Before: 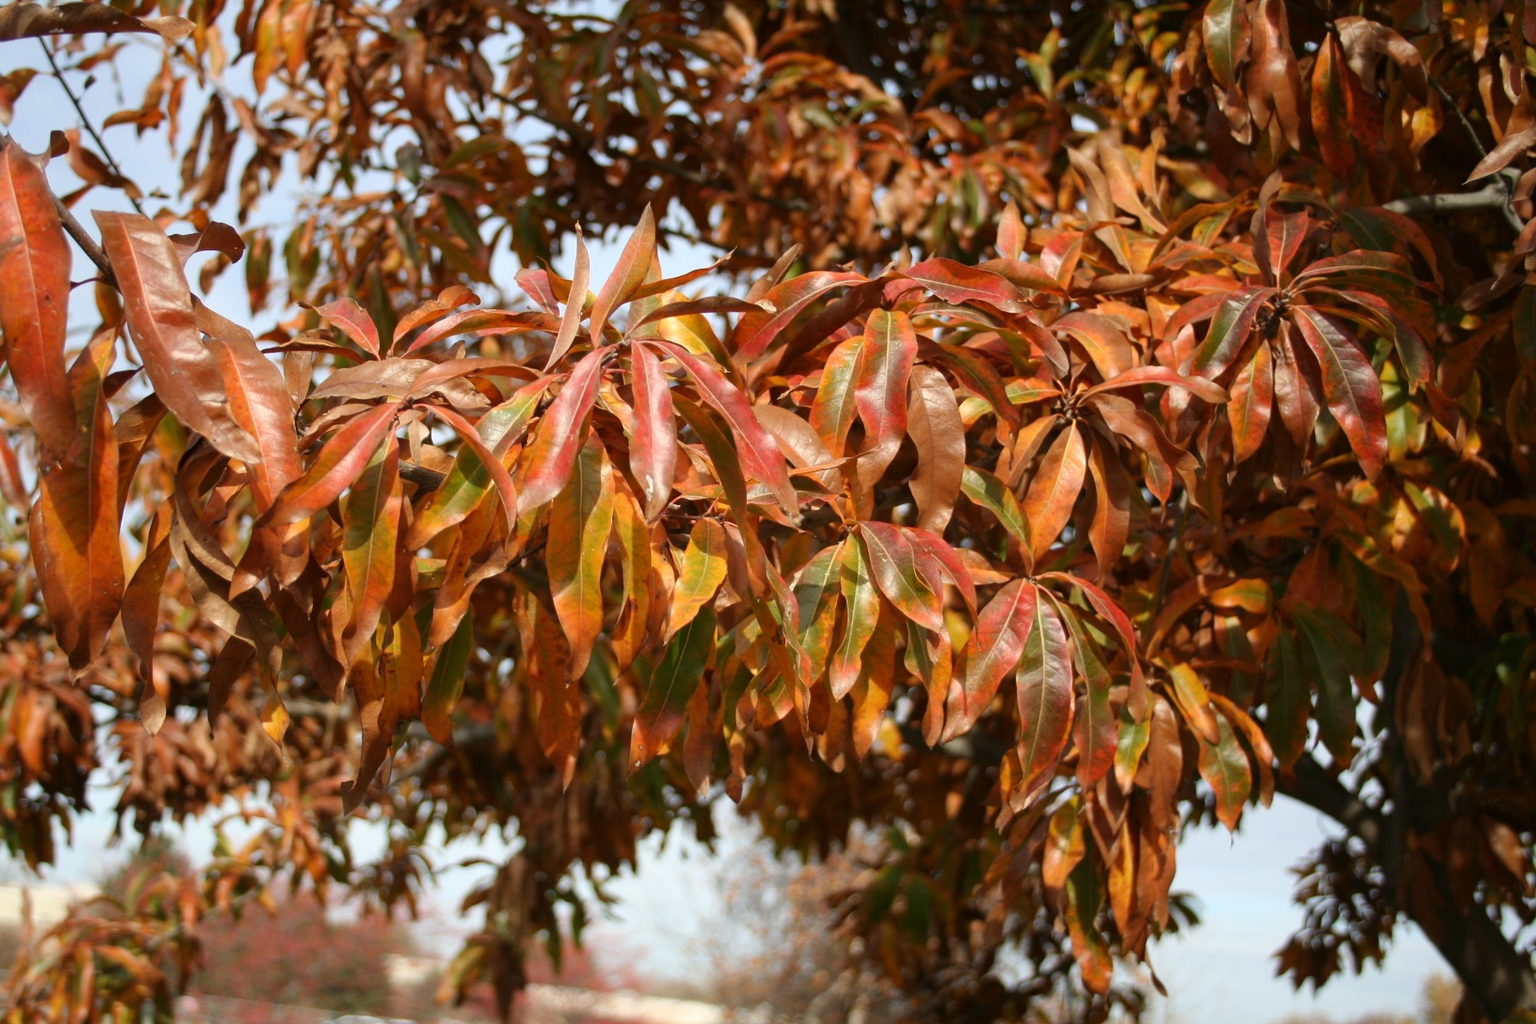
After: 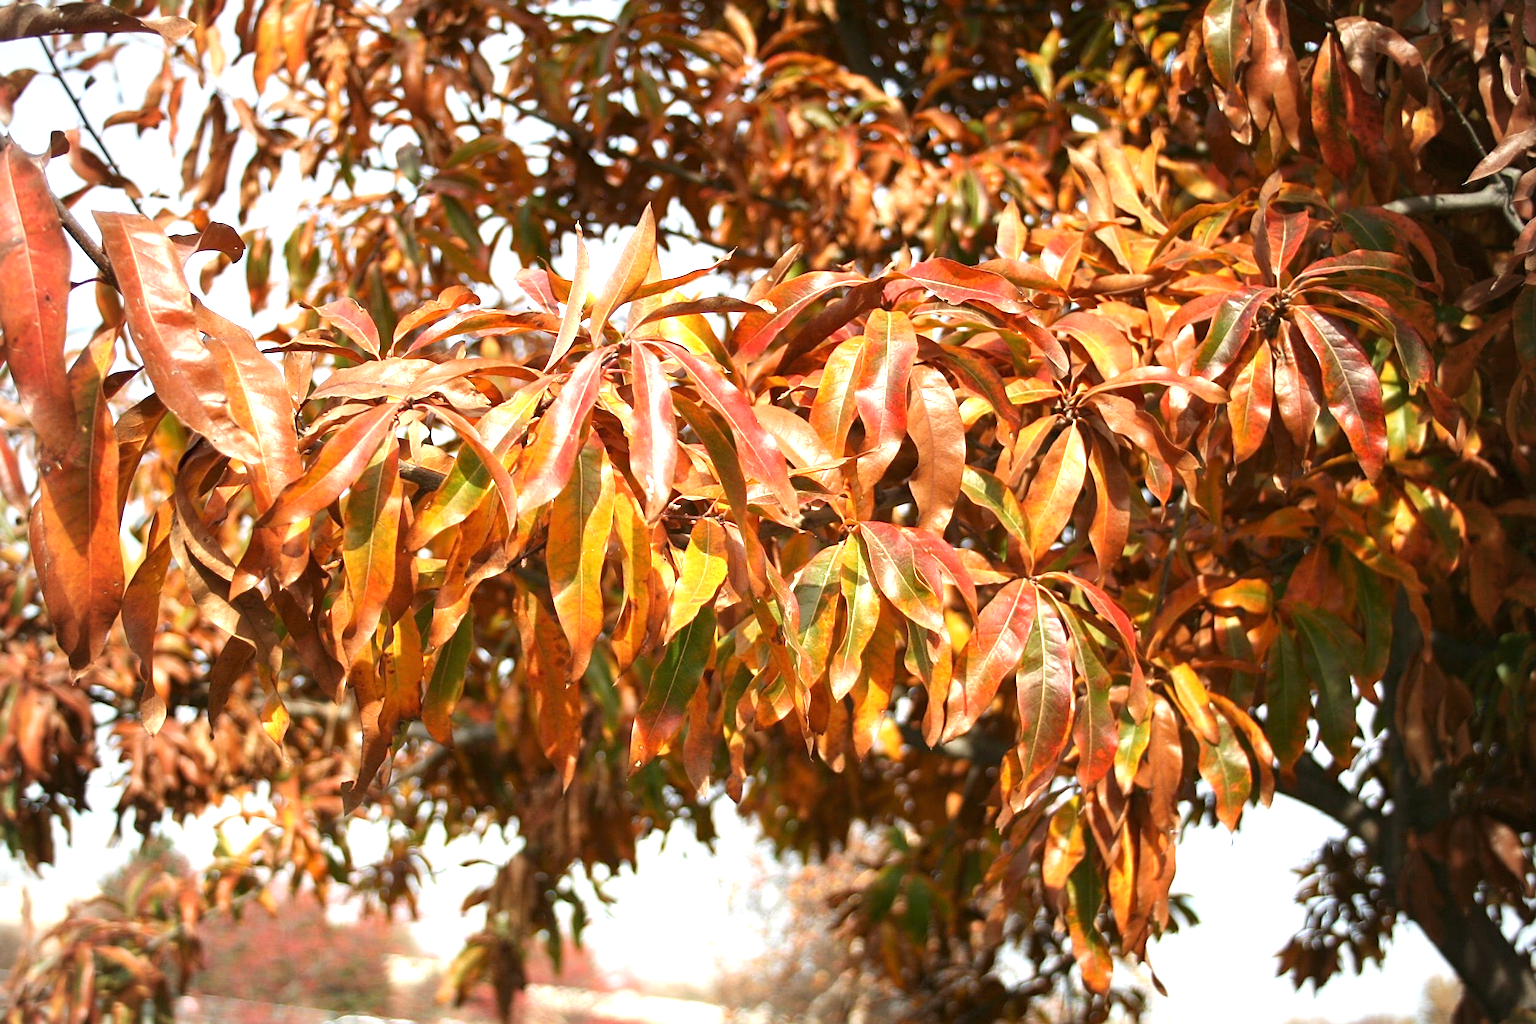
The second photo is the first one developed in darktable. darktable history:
sharpen: on, module defaults
exposure: exposure 1.134 EV, compensate exposure bias true, compensate highlight preservation false
vignetting: fall-off radius 81.99%
